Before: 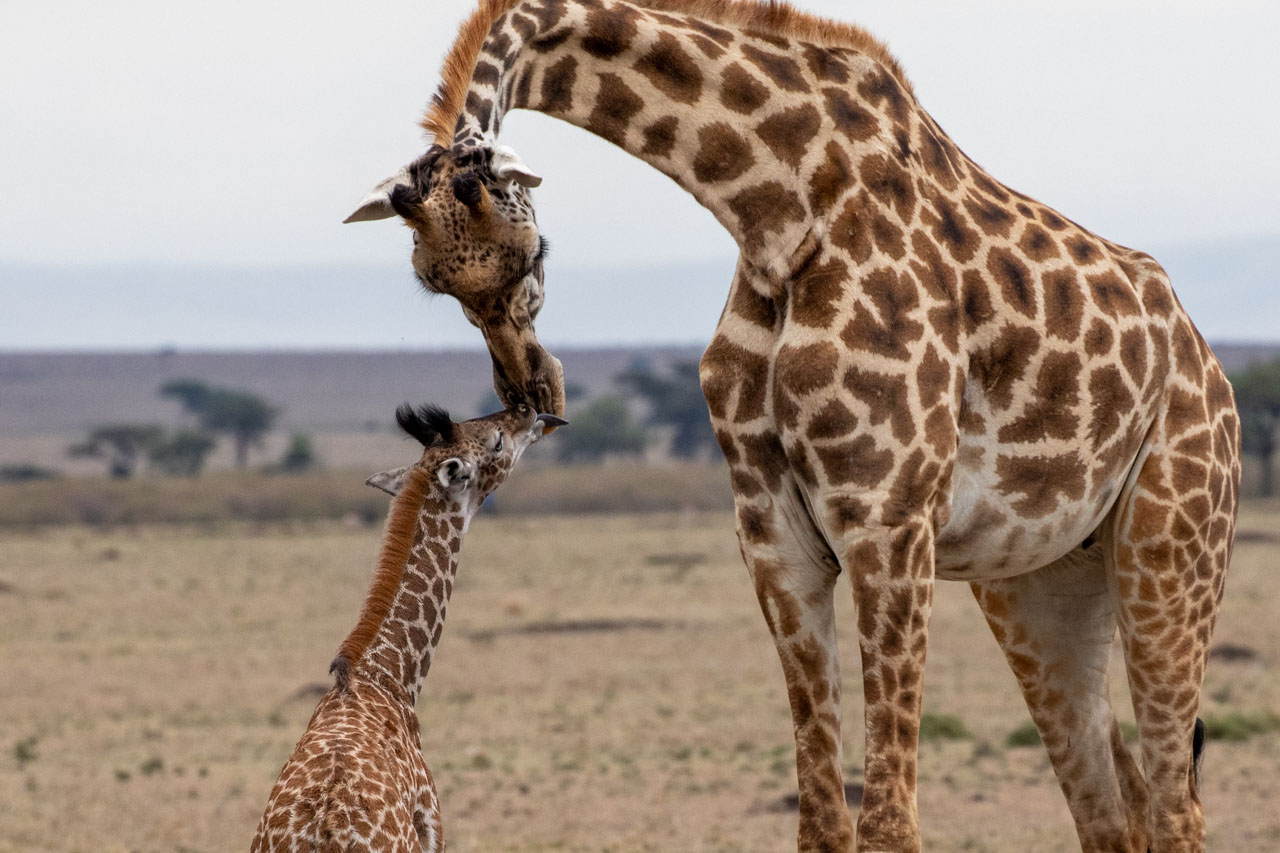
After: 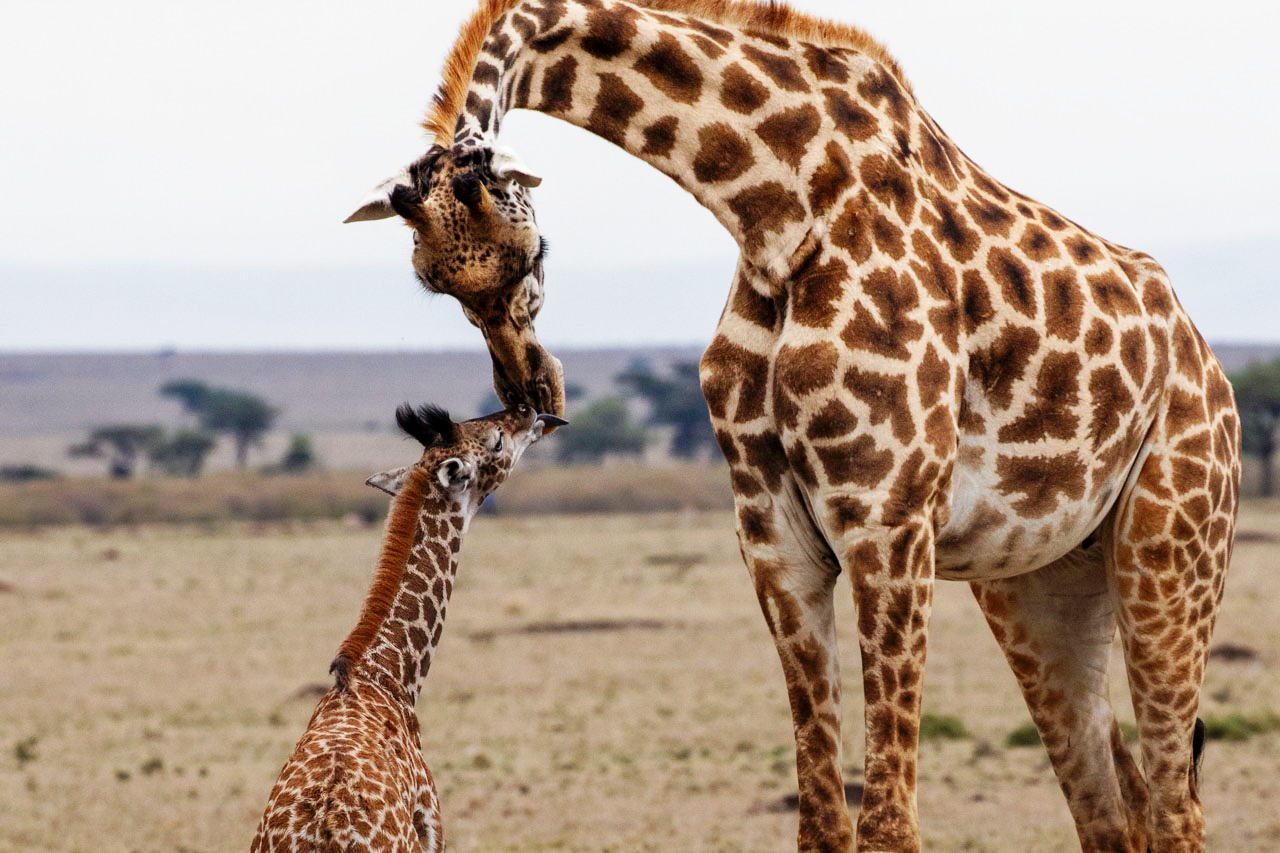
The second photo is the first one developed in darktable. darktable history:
base curve: curves: ch0 [(0, 0) (0.032, 0.025) (0.121, 0.166) (0.206, 0.329) (0.605, 0.79) (1, 1)], preserve colors none
graduated density: rotation -180°, offset 27.42
